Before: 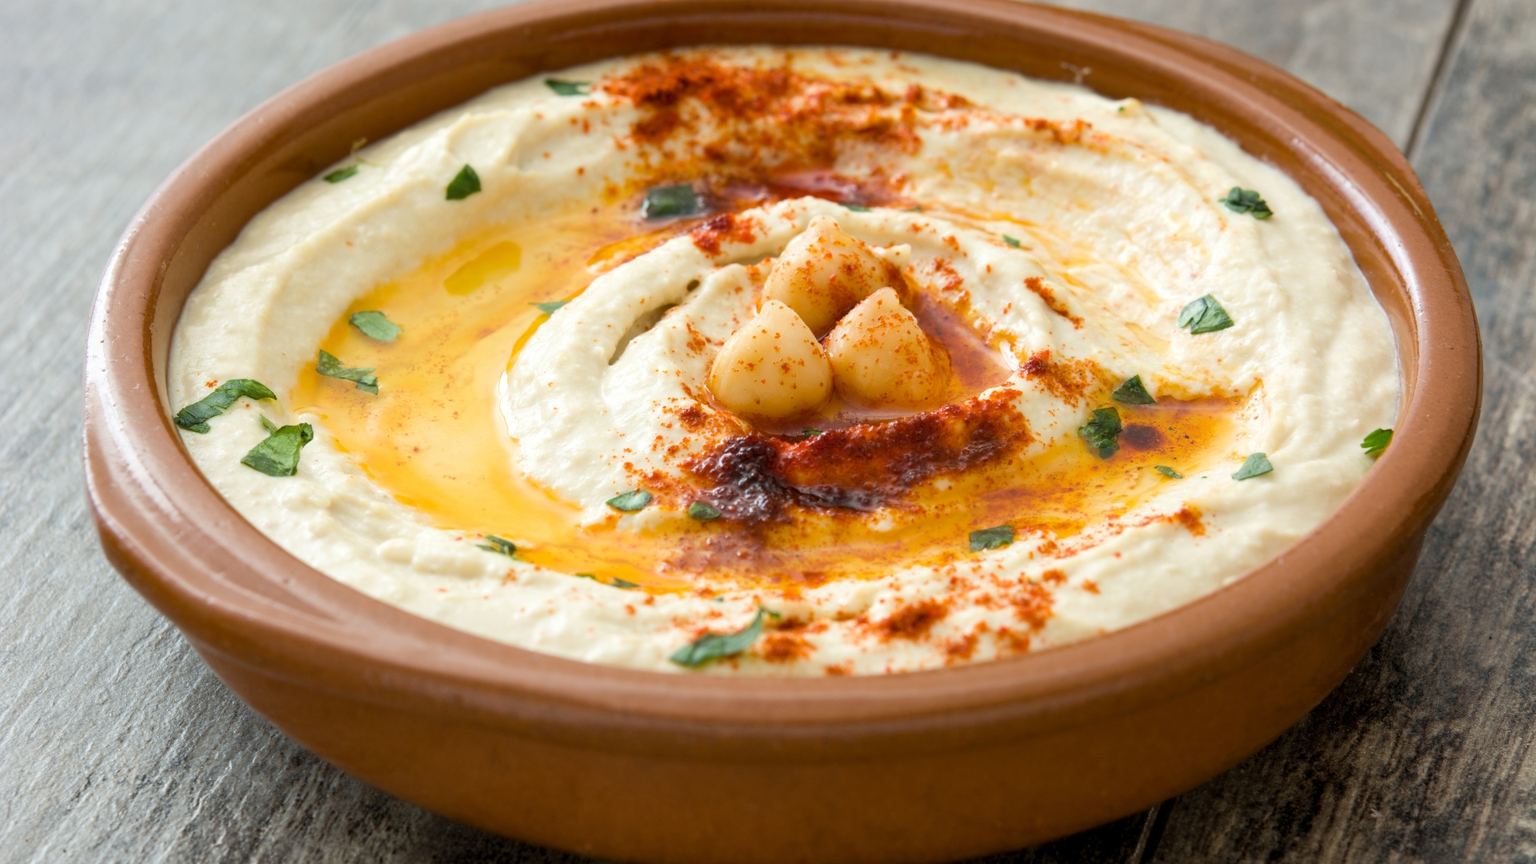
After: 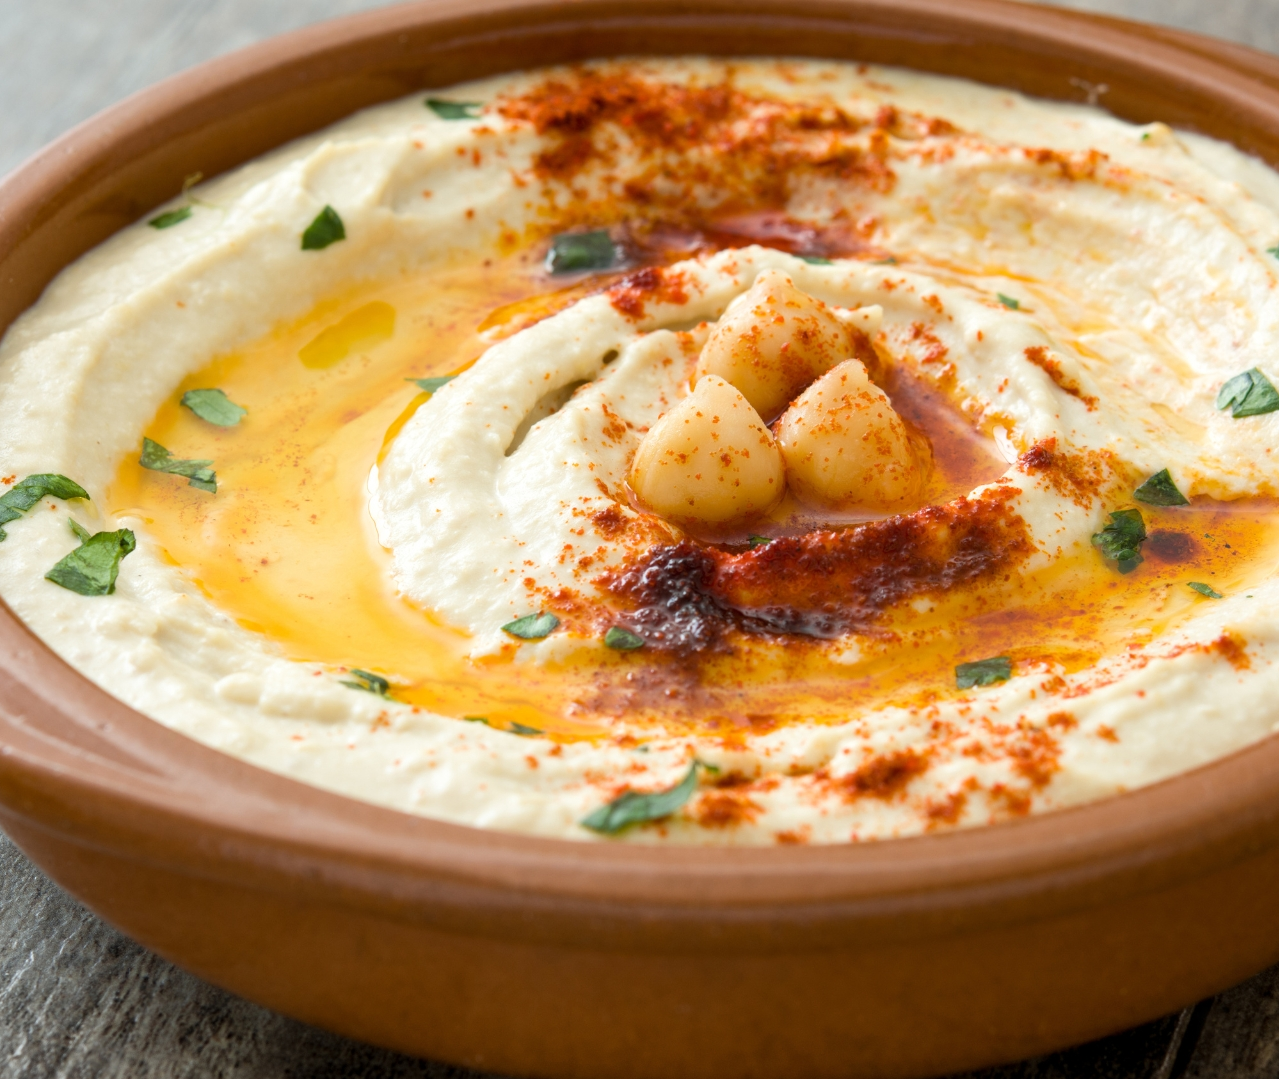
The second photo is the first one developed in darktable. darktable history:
crop and rotate: left 13.342%, right 19.991%
tone equalizer: on, module defaults
